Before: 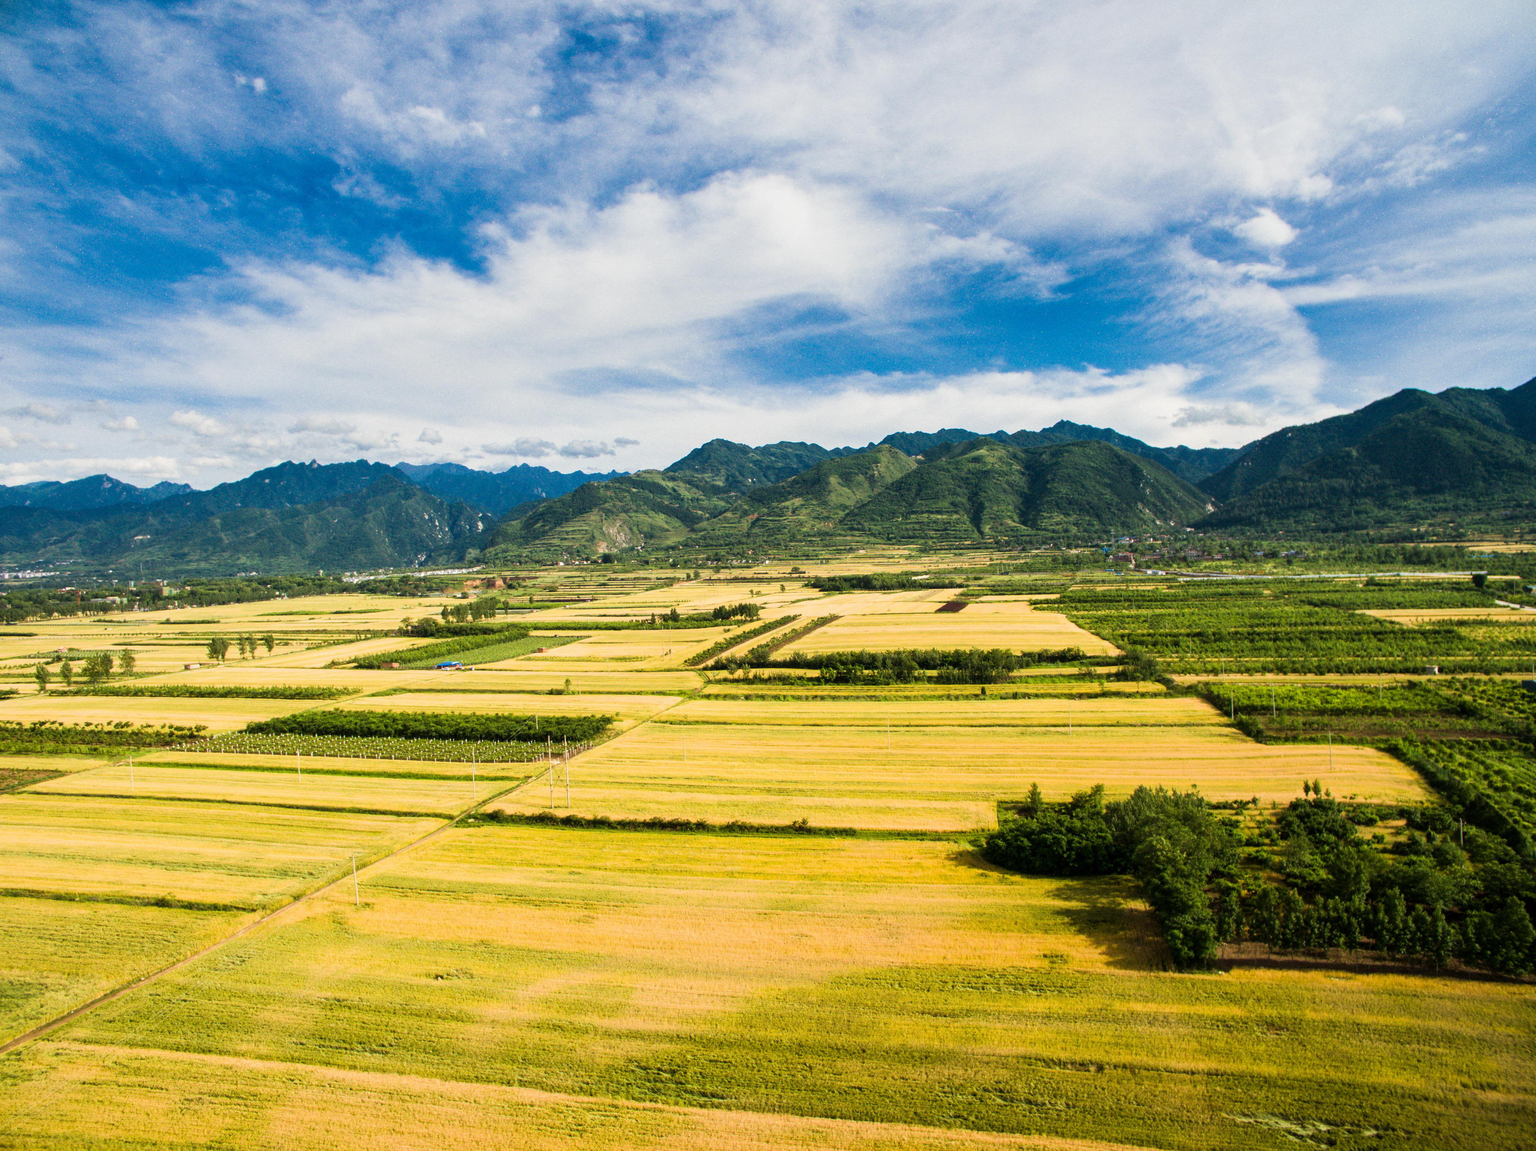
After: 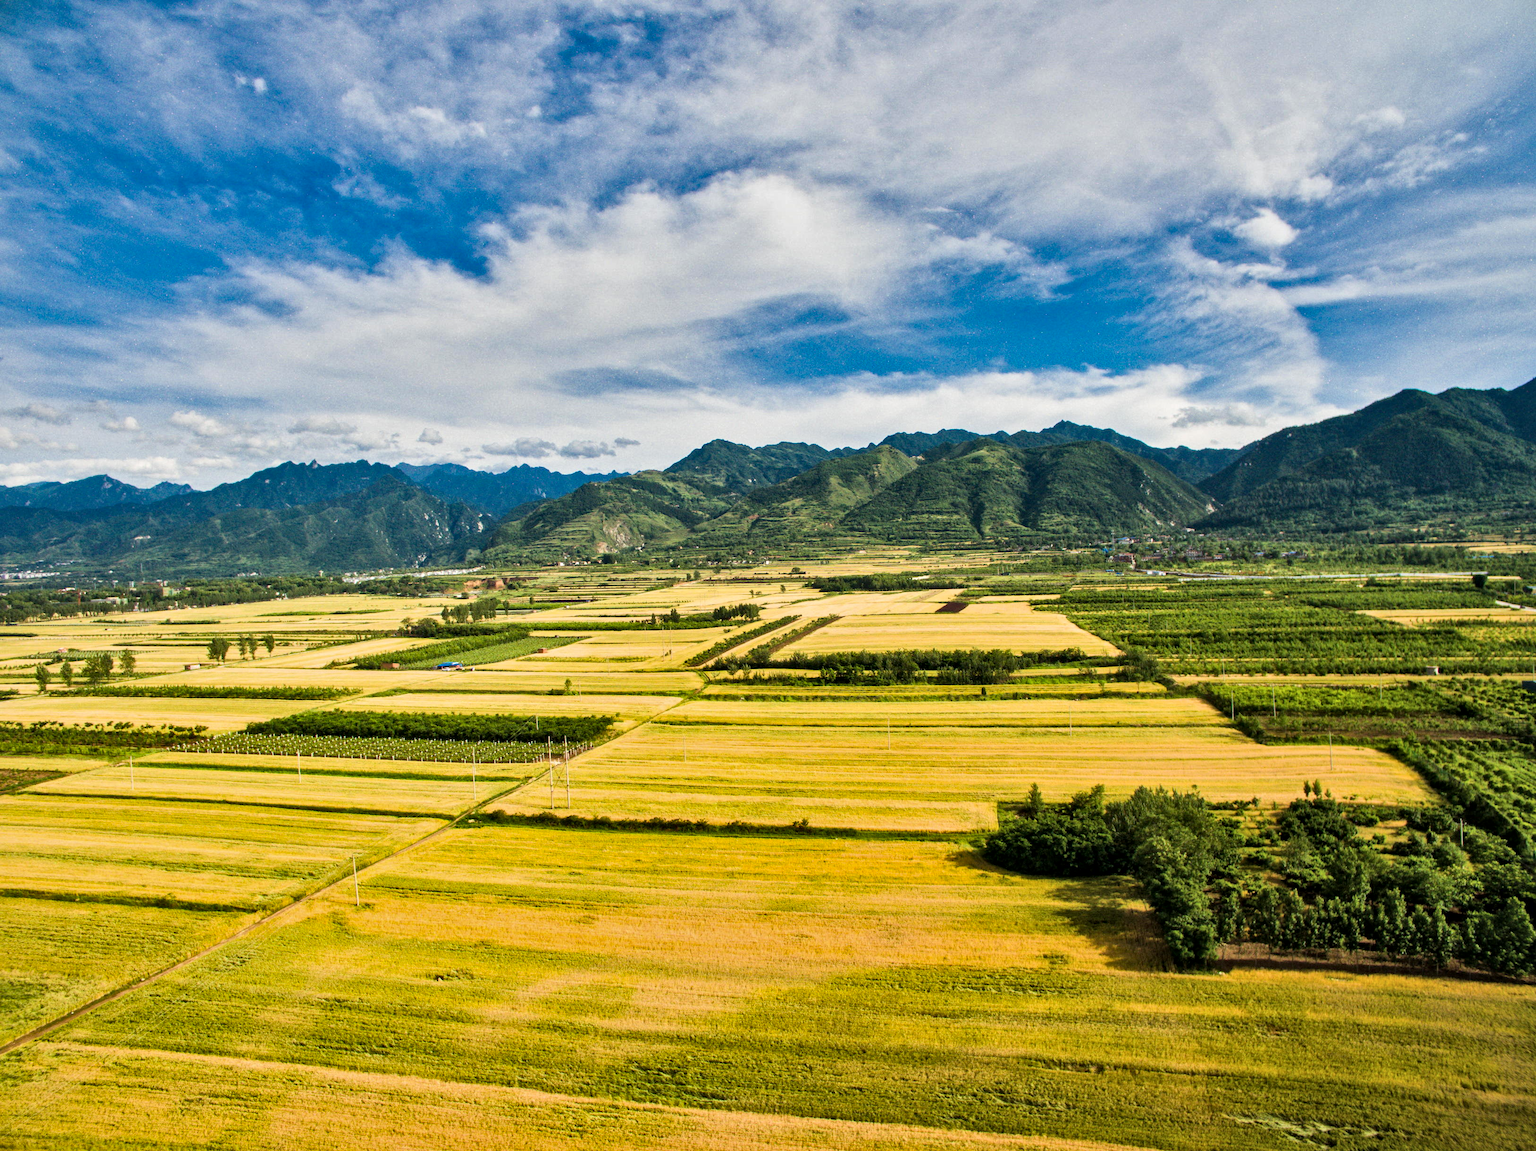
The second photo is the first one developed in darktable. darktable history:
shadows and highlights: shadows 60.02, highlights color adjustment 89.35%, soften with gaussian
local contrast: mode bilateral grid, contrast 29, coarseness 25, midtone range 0.2
